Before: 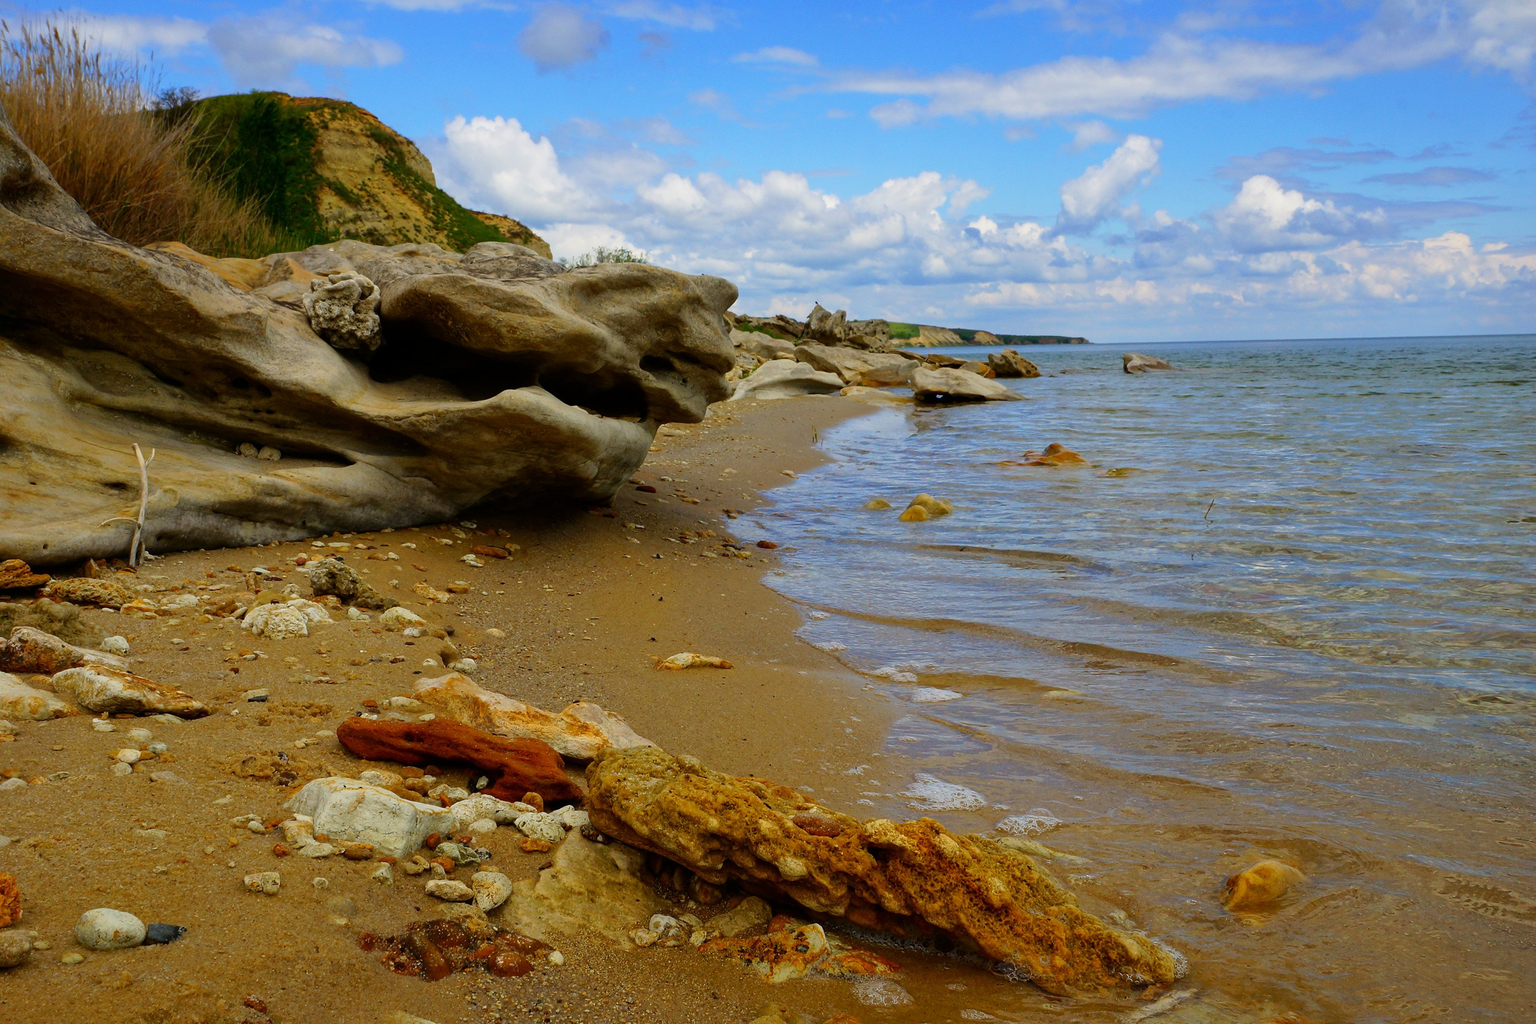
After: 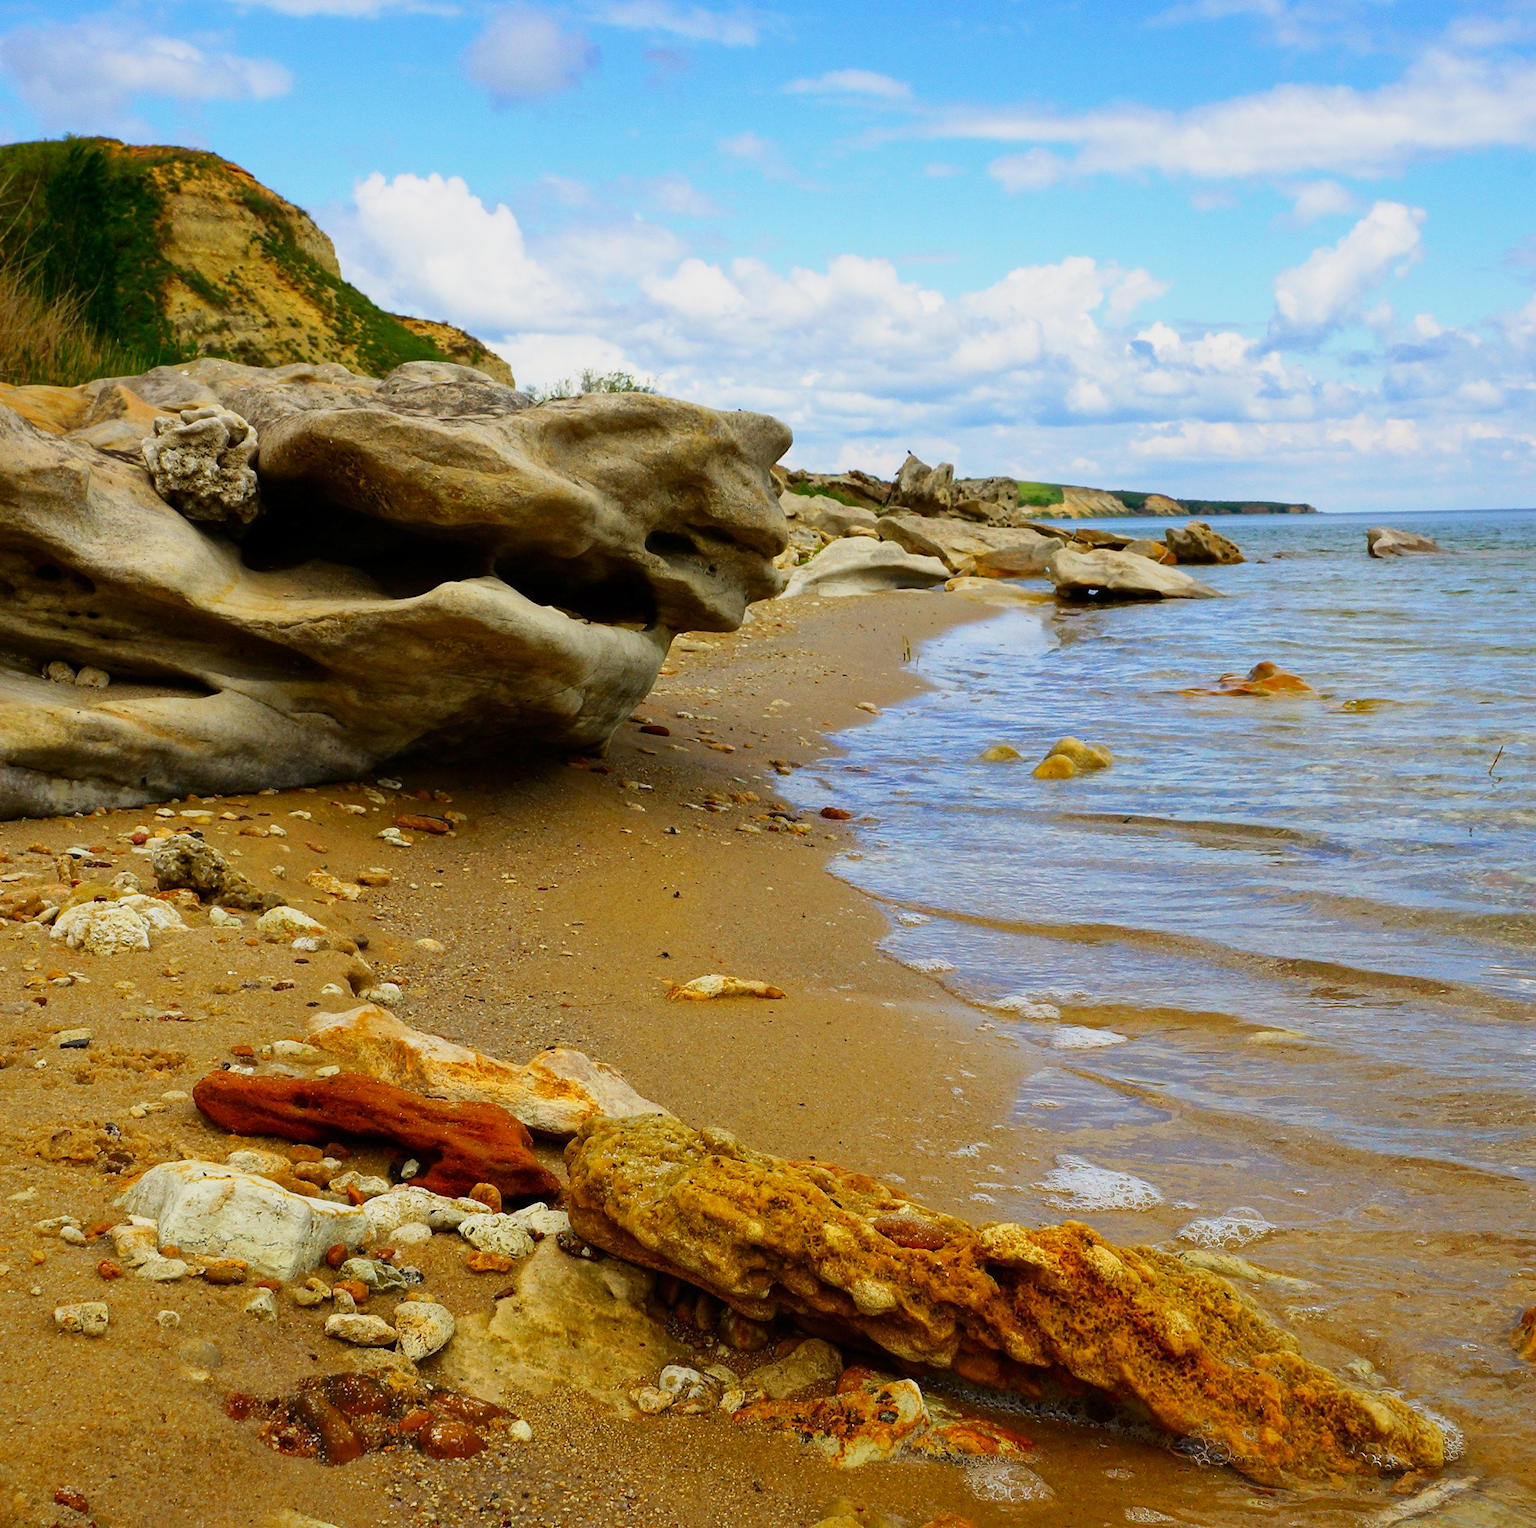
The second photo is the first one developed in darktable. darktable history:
crop and rotate: left 13.553%, right 19.48%
contrast brightness saturation: contrast 0.037, saturation 0.068
base curve: curves: ch0 [(0, 0) (0.088, 0.125) (0.176, 0.251) (0.354, 0.501) (0.613, 0.749) (1, 0.877)], preserve colors none
